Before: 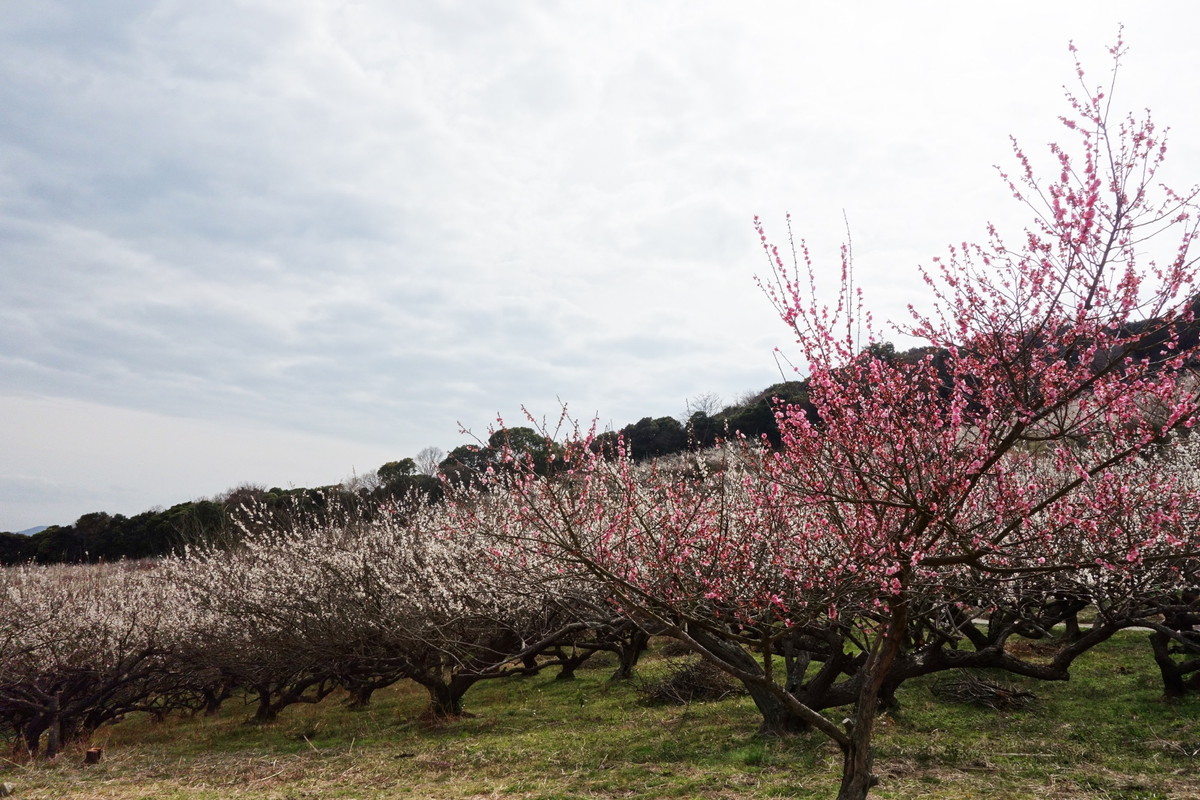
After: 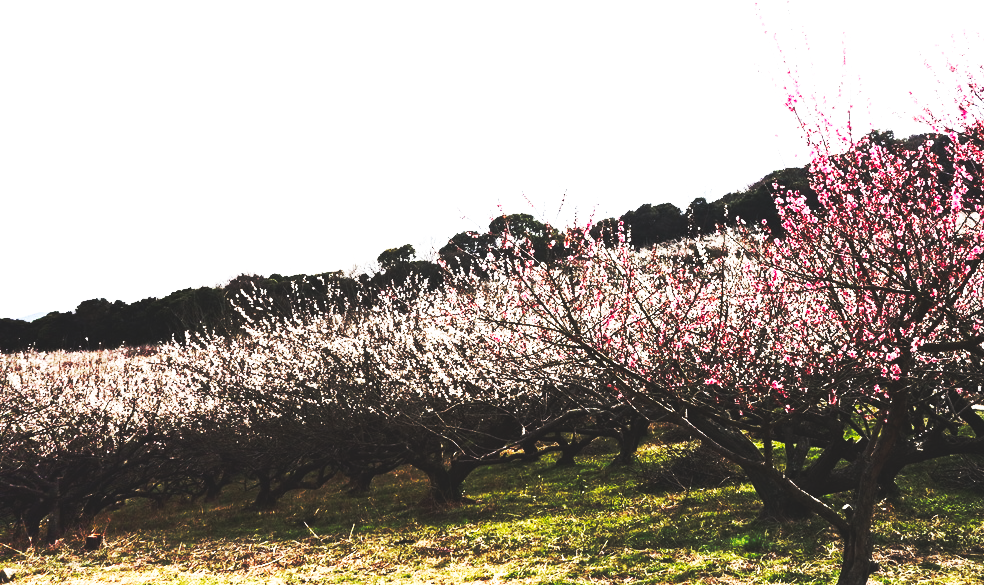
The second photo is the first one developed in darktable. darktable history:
crop: top 26.761%, right 17.941%
base curve: curves: ch0 [(0, 0.015) (0.085, 0.116) (0.134, 0.298) (0.19, 0.545) (0.296, 0.764) (0.599, 0.982) (1, 1)], preserve colors none
tone equalizer: -8 EV -1.1 EV, -7 EV -1.02 EV, -6 EV -0.889 EV, -5 EV -0.566 EV, -3 EV 0.566 EV, -2 EV 0.863 EV, -1 EV 1 EV, +0 EV 1.07 EV, edges refinement/feathering 500, mask exposure compensation -1.57 EV, preserve details no
